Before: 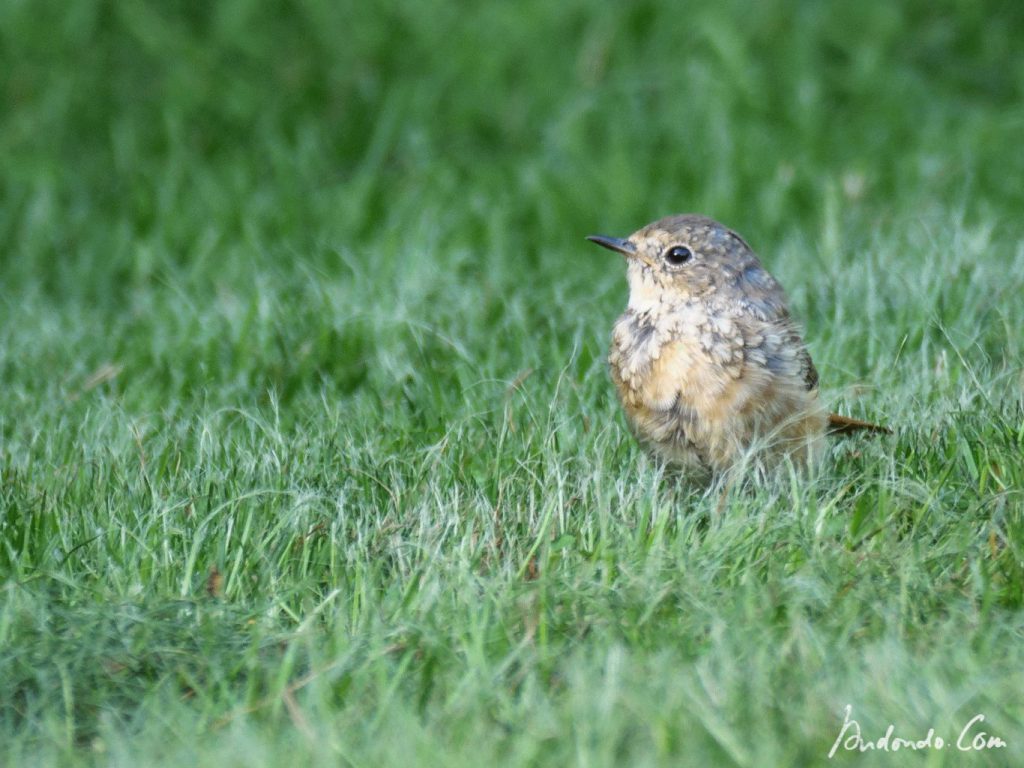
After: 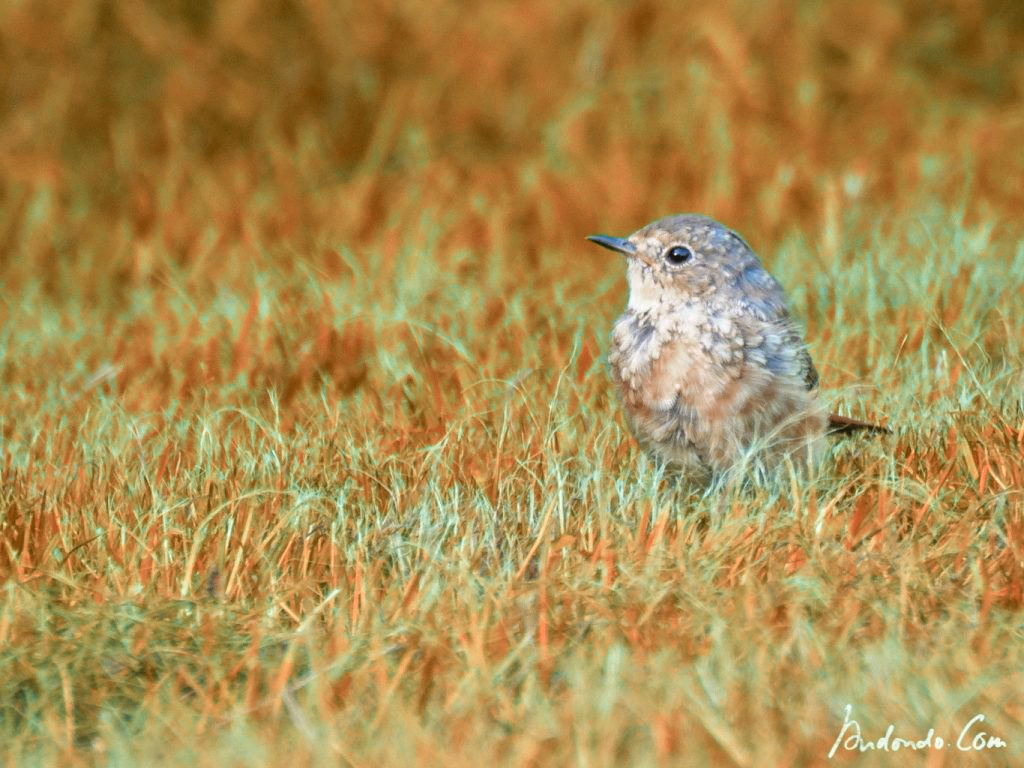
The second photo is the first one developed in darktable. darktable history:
tone equalizer: -8 EV 0.007 EV, -7 EV -0.014 EV, -6 EV 0.028 EV, -5 EV 0.043 EV, -4 EV 0.237 EV, -3 EV 0.625 EV, -2 EV 0.57 EV, -1 EV 0.172 EV, +0 EV 0.025 EV, mask exposure compensation -0.513 EV
velvia: on, module defaults
color zones: curves: ch0 [(0.006, 0.385) (0.143, 0.563) (0.243, 0.321) (0.352, 0.464) (0.516, 0.456) (0.625, 0.5) (0.75, 0.5) (0.875, 0.5)]; ch1 [(0, 0.5) (0.134, 0.504) (0.246, 0.463) (0.421, 0.515) (0.5, 0.56) (0.625, 0.5) (0.75, 0.5) (0.875, 0.5)]; ch2 [(0, 0.5) (0.131, 0.426) (0.307, 0.289) (0.38, 0.188) (0.513, 0.216) (0.625, 0.548) (0.75, 0.468) (0.838, 0.396) (0.971, 0.311)]
